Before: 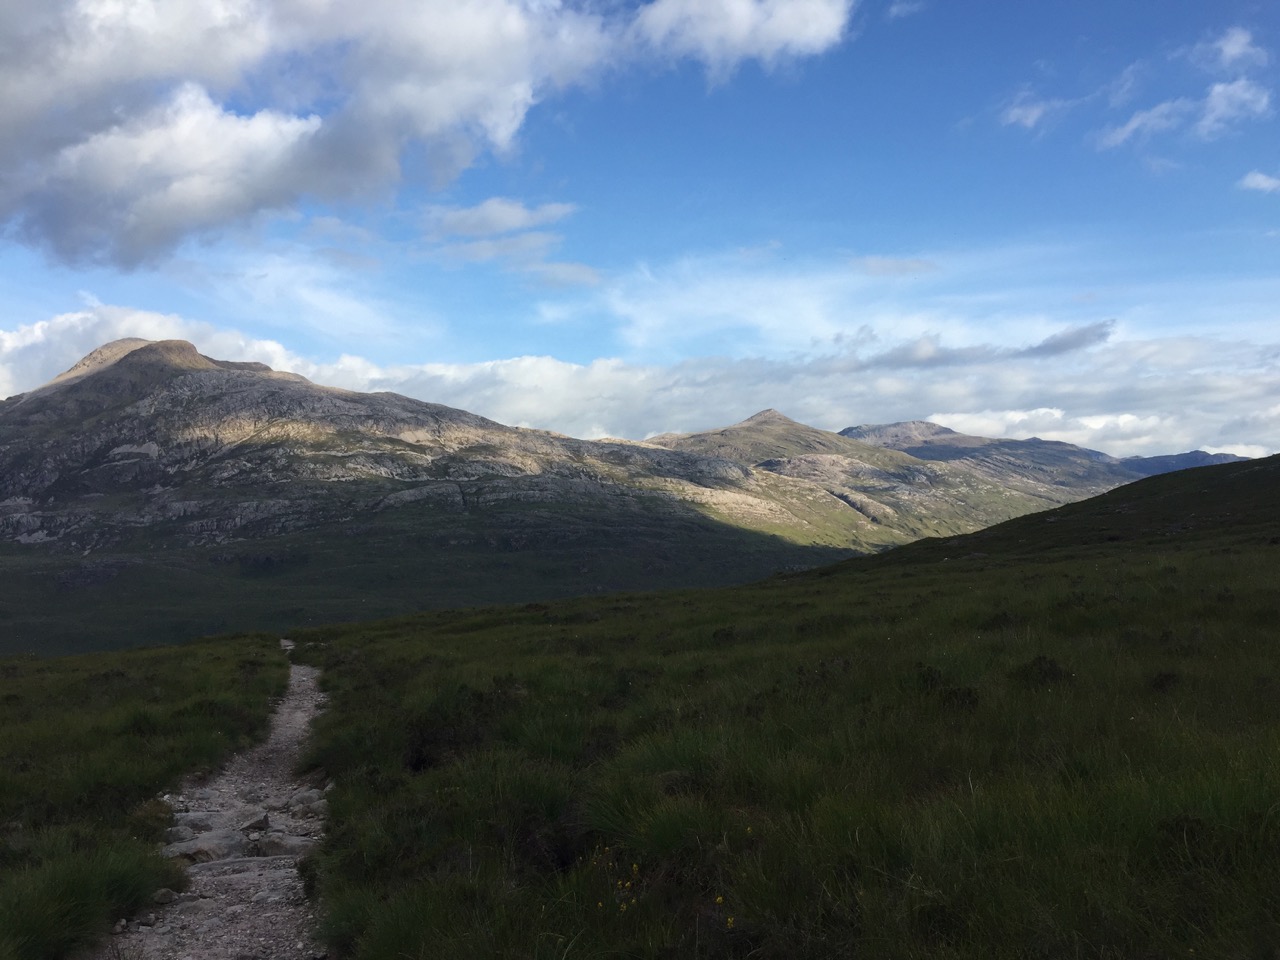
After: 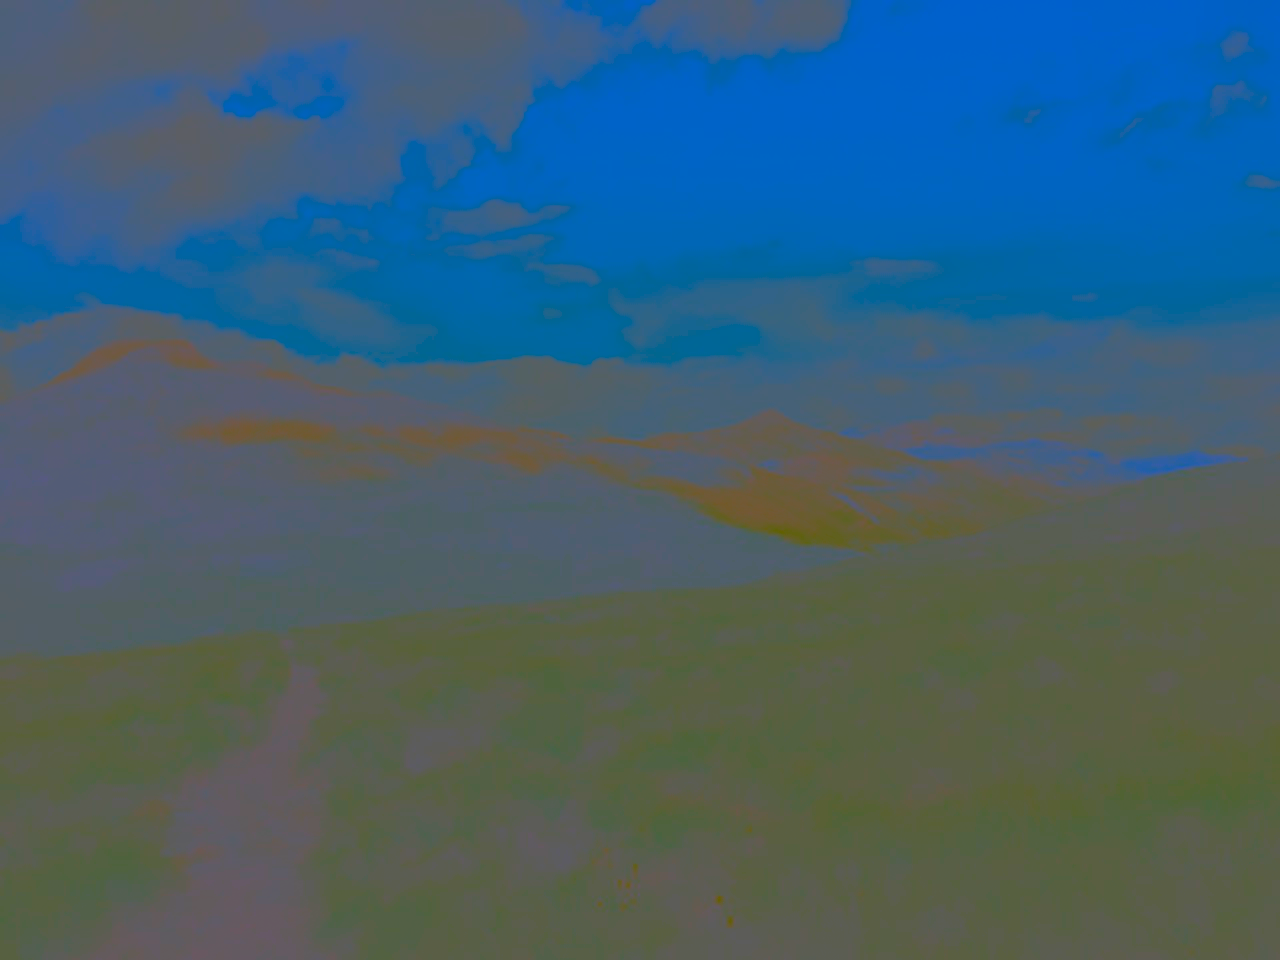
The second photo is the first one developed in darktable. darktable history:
tone equalizer: -8 EV 0.25 EV, -7 EV 0.417 EV, -6 EV 0.417 EV, -5 EV 0.25 EV, -3 EV -0.25 EV, -2 EV -0.417 EV, -1 EV -0.417 EV, +0 EV -0.25 EV, edges refinement/feathering 500, mask exposure compensation -1.57 EV, preserve details guided filter
rotate and perspective: crop left 0, crop top 0
contrast brightness saturation: contrast -0.99, brightness -0.17, saturation 0.75
